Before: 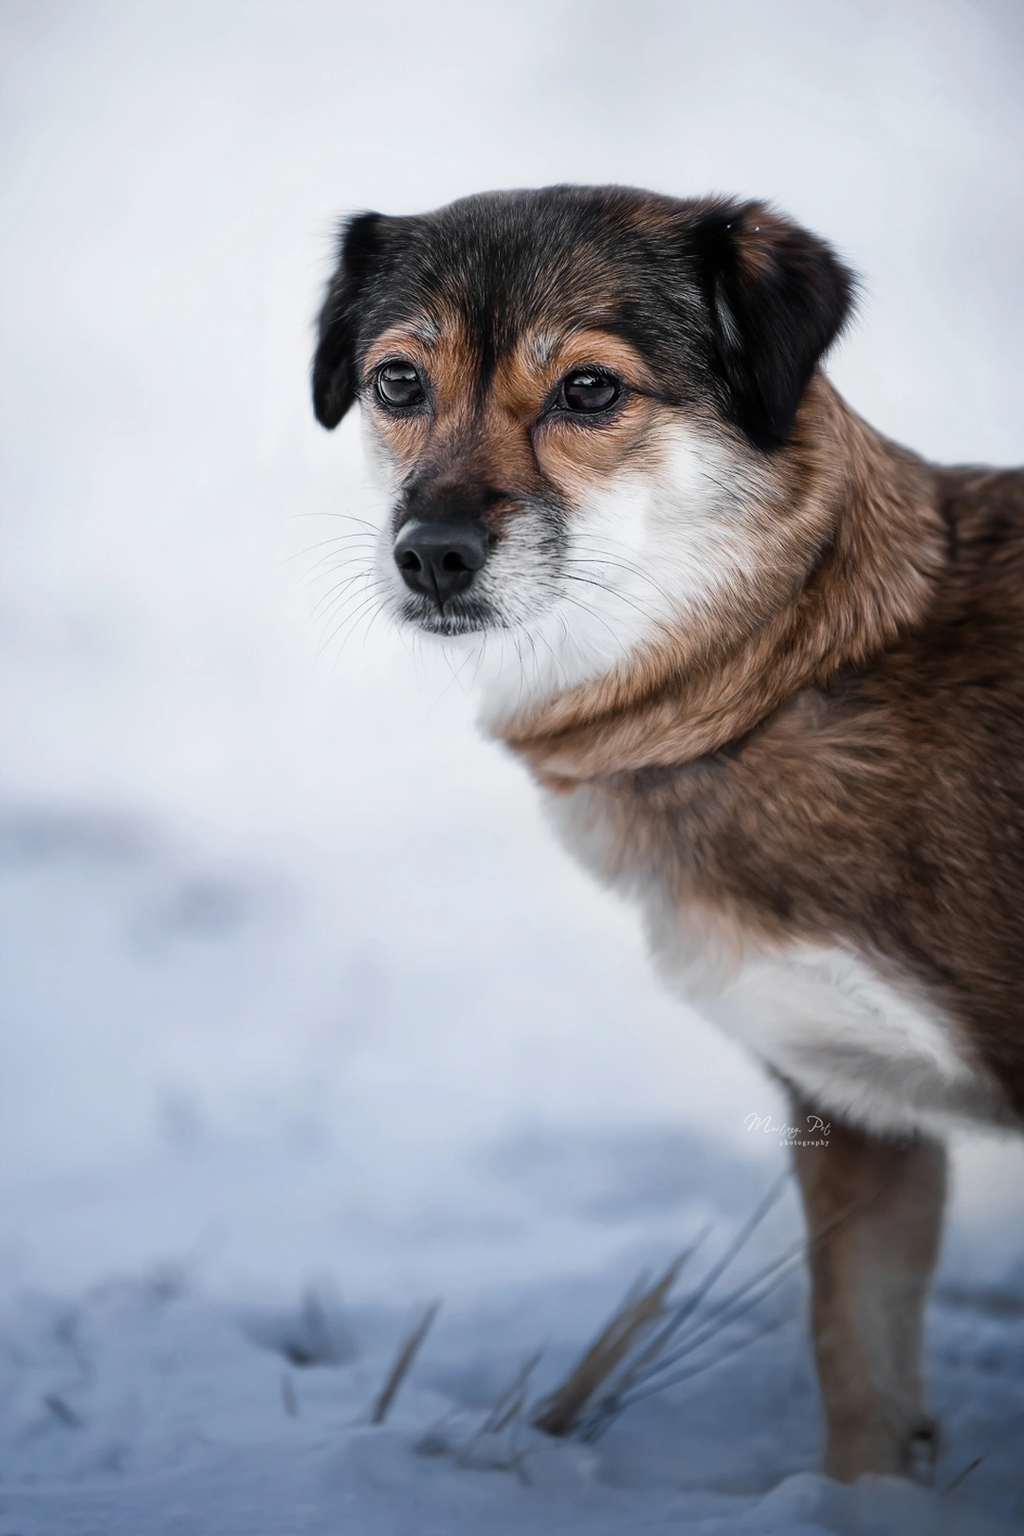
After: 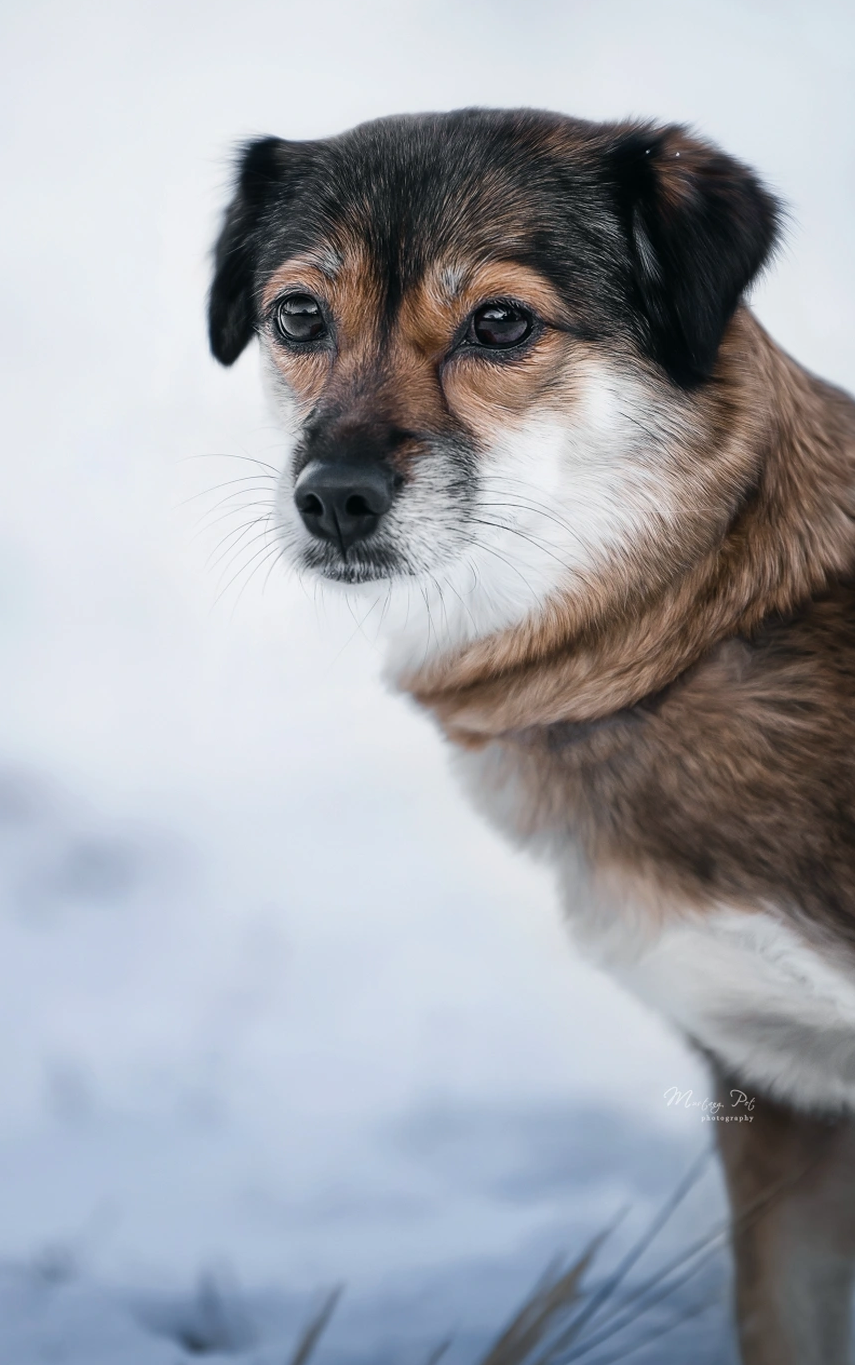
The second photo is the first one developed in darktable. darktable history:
color balance: mode lift, gamma, gain (sRGB), lift [1, 1, 1.022, 1.026]
tone equalizer: on, module defaults
crop: left 11.225%, top 5.381%, right 9.565%, bottom 10.314%
